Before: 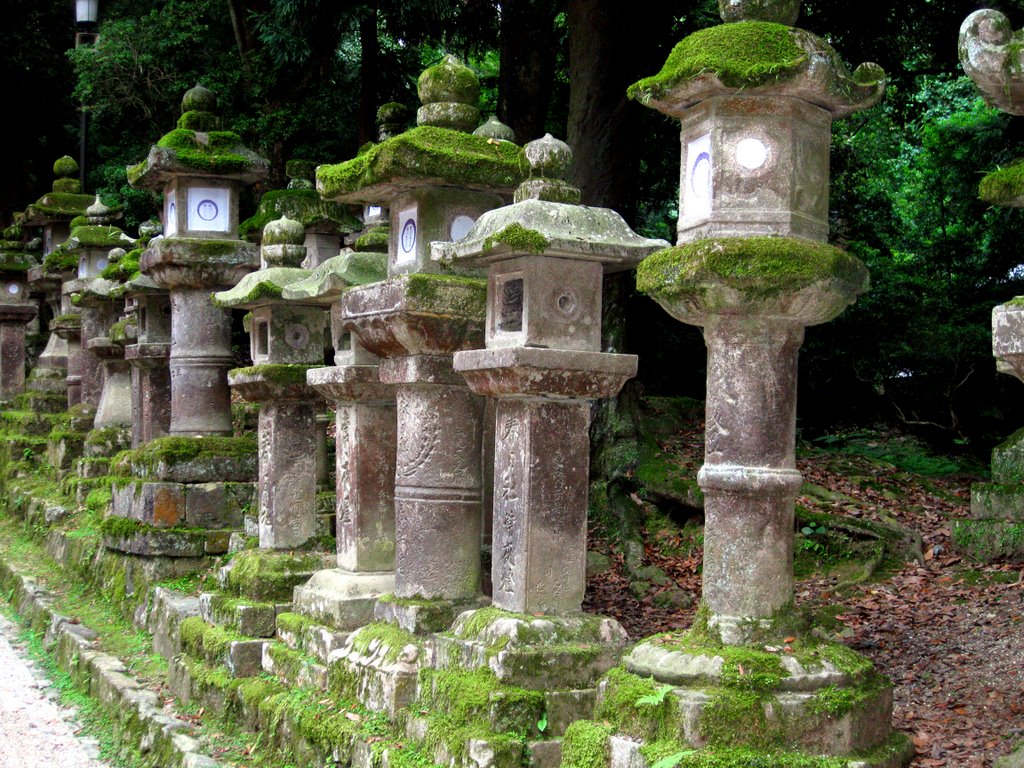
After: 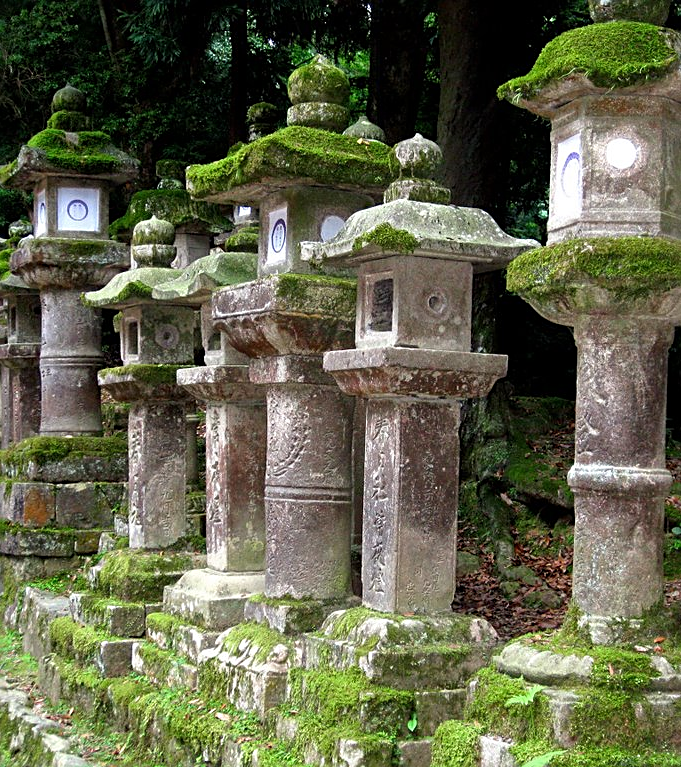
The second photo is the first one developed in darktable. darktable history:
sharpen: on, module defaults
crop and rotate: left 12.778%, right 20.654%
